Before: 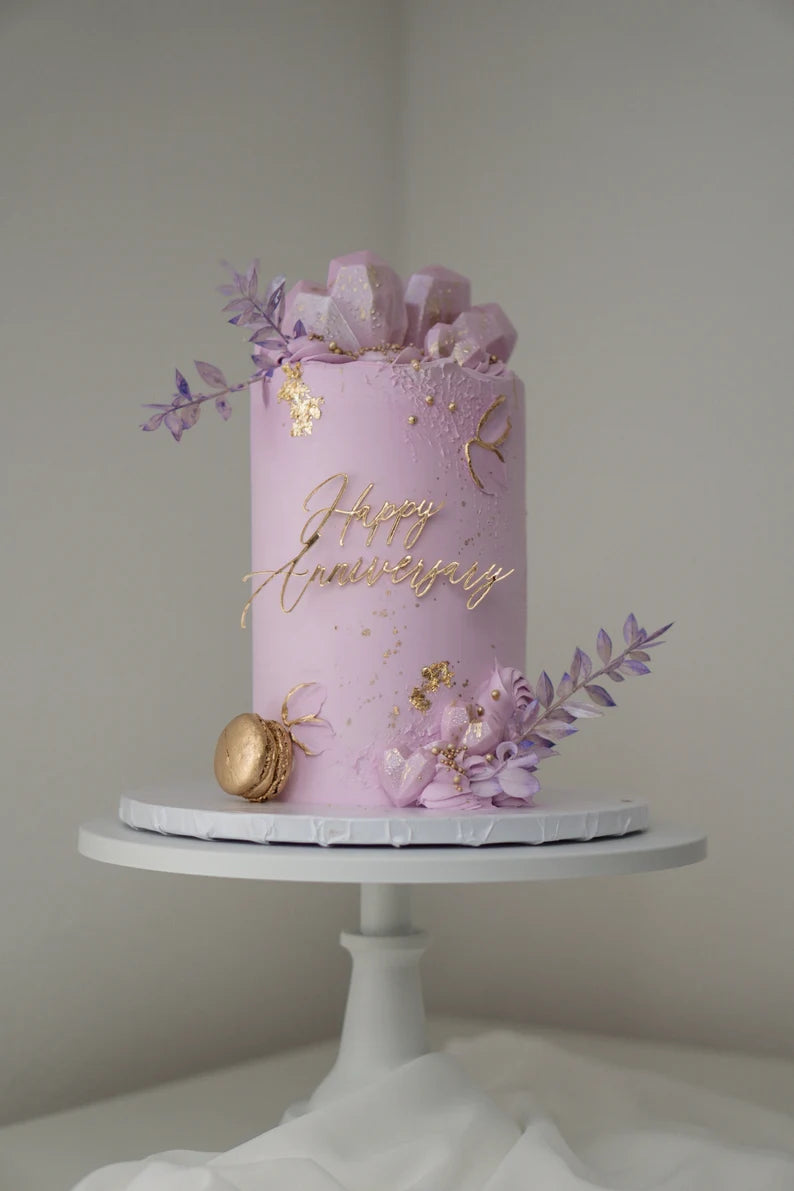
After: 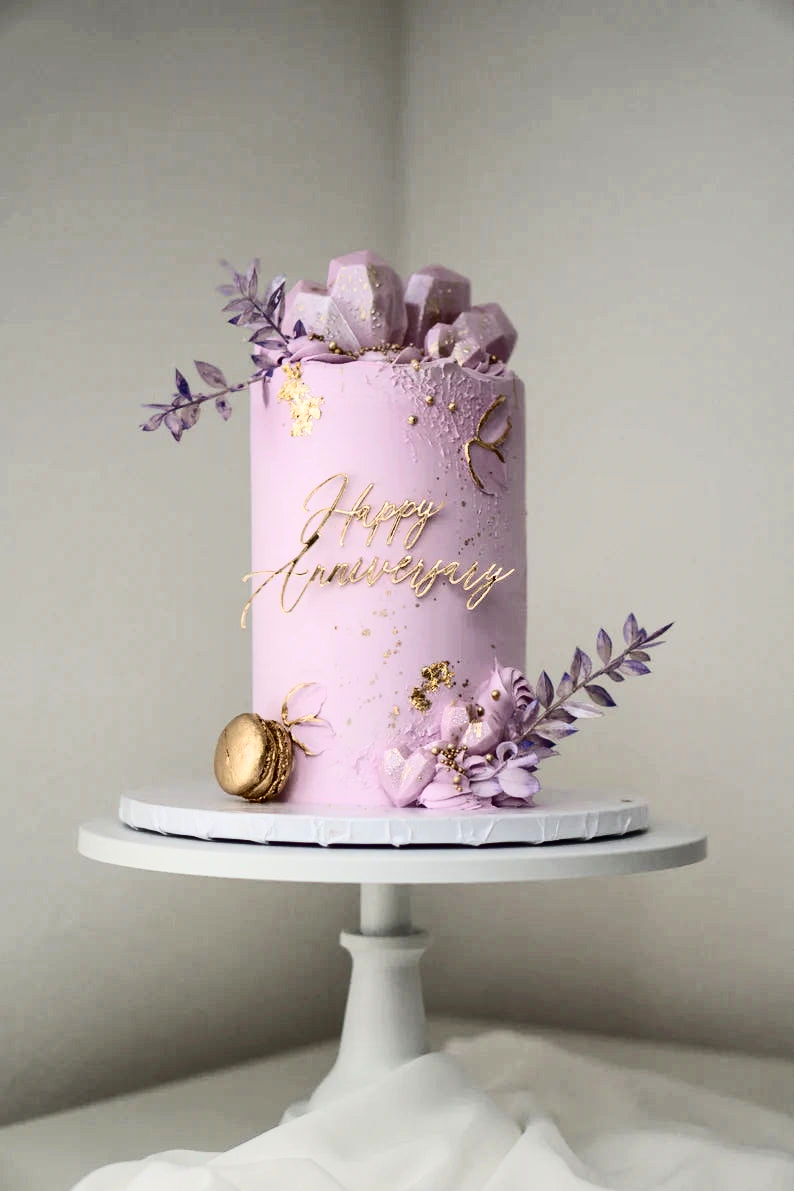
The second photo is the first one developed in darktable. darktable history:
contrast brightness saturation: contrast 0.5, saturation -0.1
color balance rgb: perceptual saturation grading › global saturation 20%, global vibrance 20%
